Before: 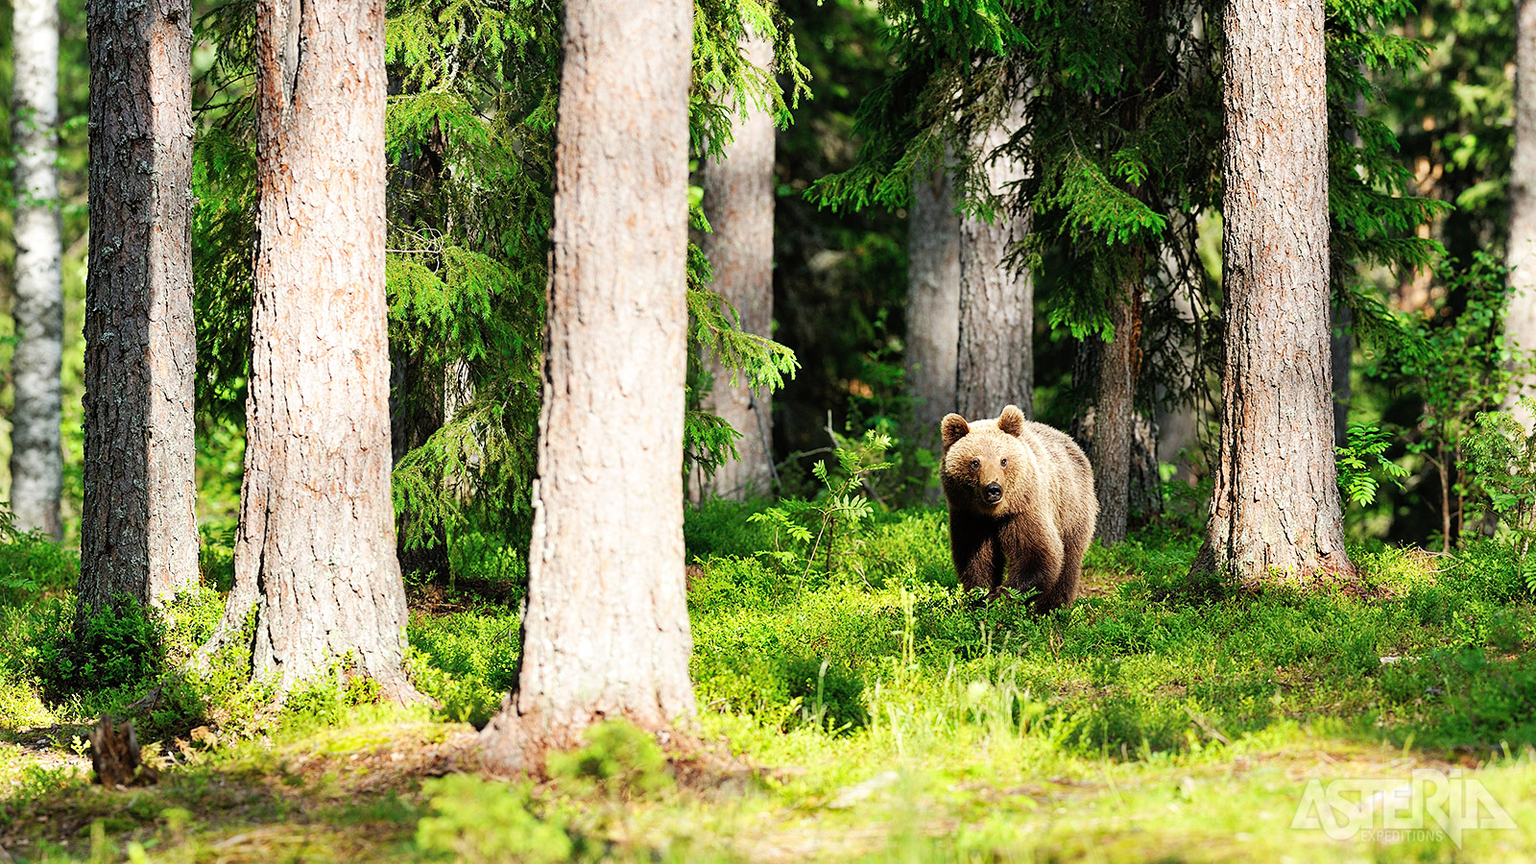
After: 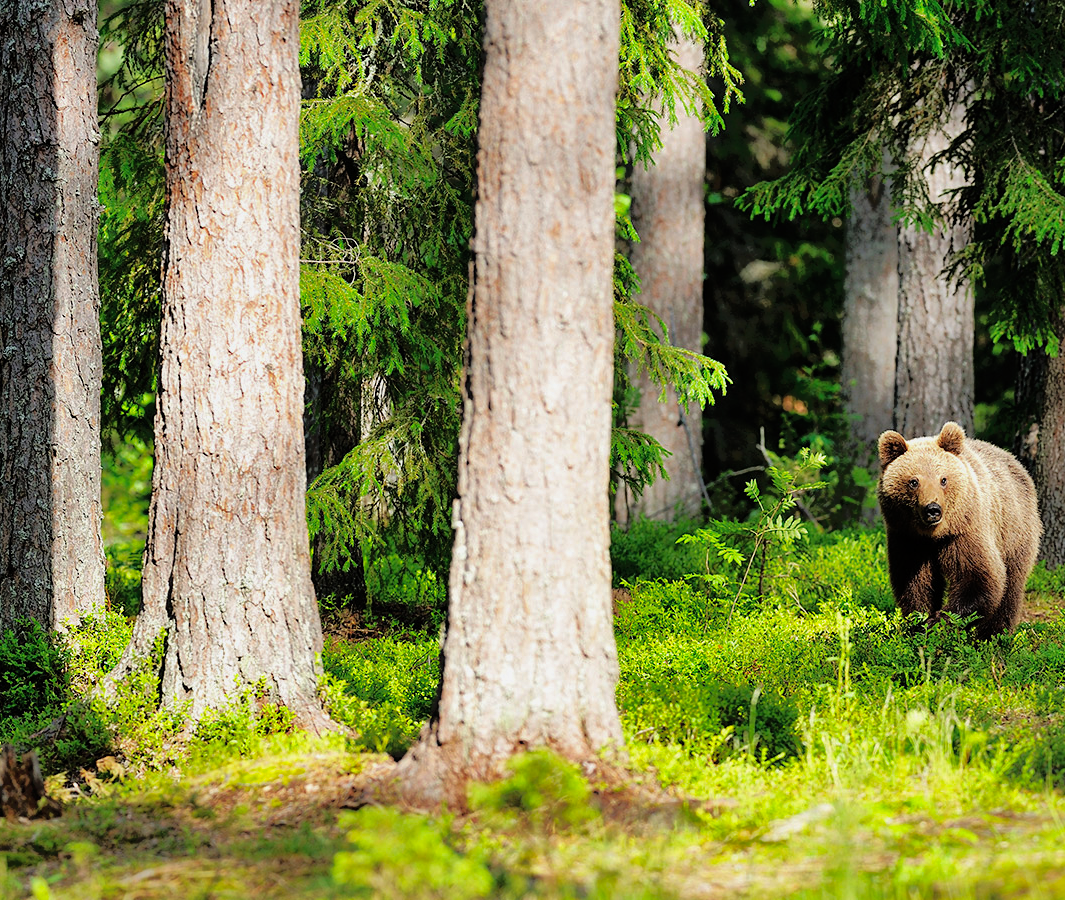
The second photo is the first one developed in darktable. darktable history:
tone equalizer: -8 EV -1.81 EV, -7 EV -1.13 EV, -6 EV -1.63 EV, edges refinement/feathering 500, mask exposure compensation -1.57 EV, preserve details no
shadows and highlights: shadows 39.78, highlights -59.84
crop and rotate: left 6.384%, right 27.048%
